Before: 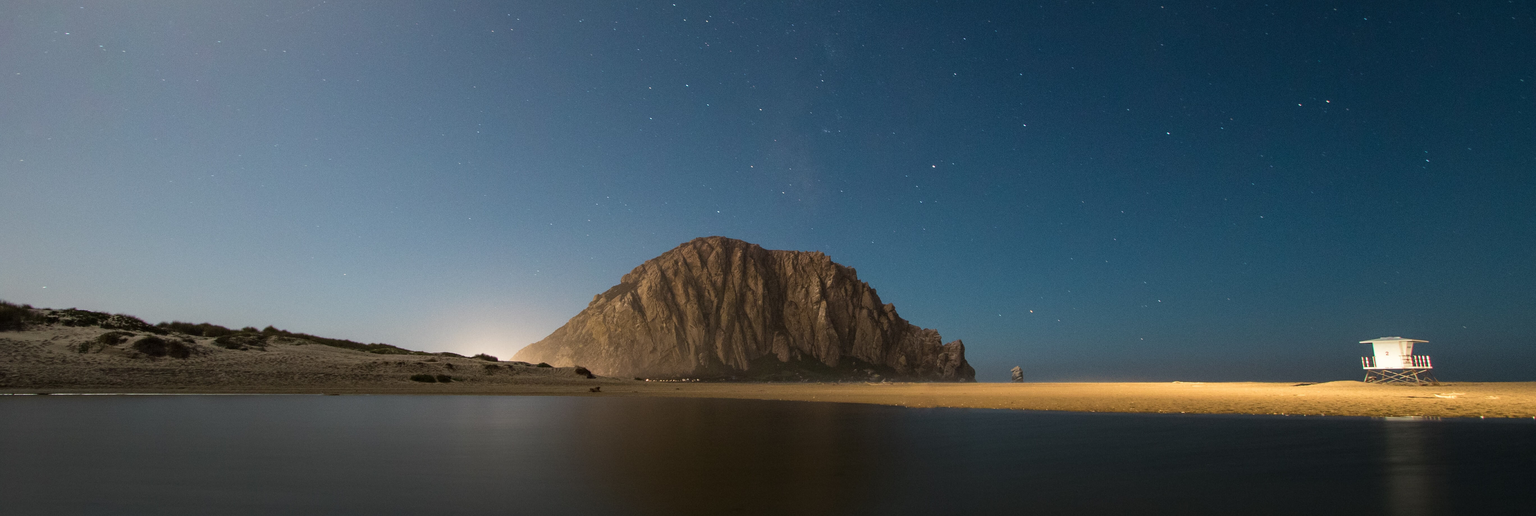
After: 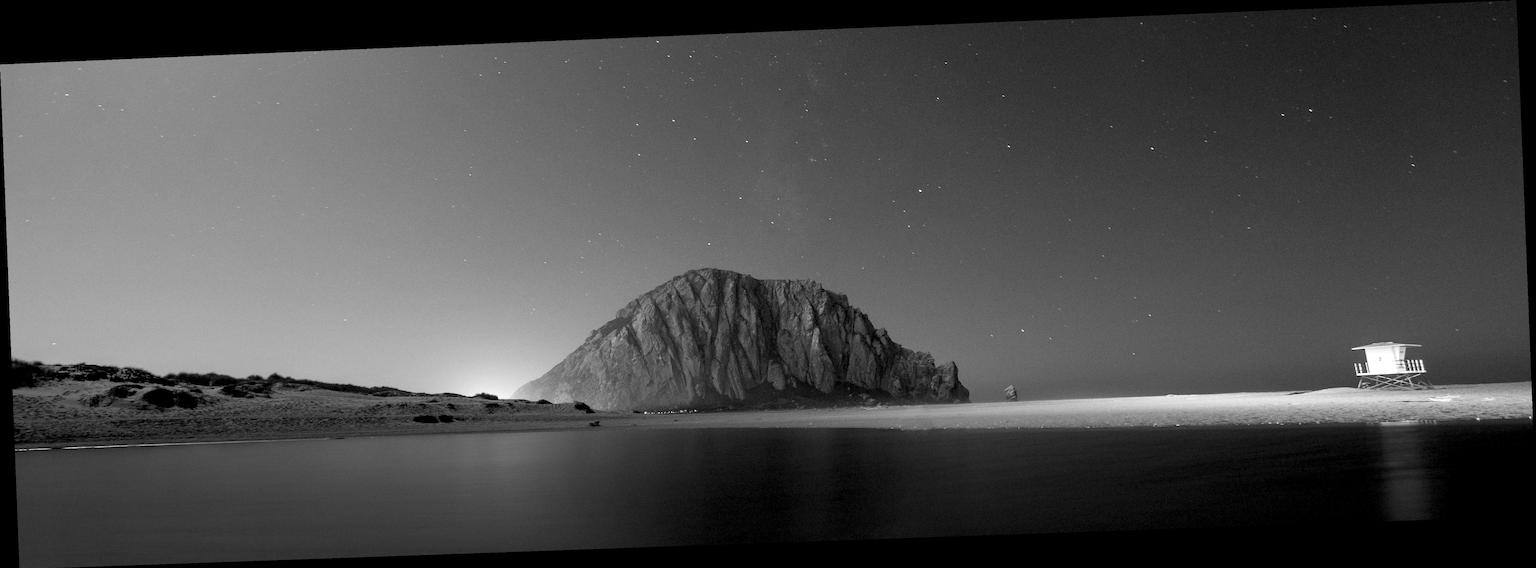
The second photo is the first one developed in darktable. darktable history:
rotate and perspective: rotation -2.22°, lens shift (horizontal) -0.022, automatic cropping off
rgb levels: levels [[0.01, 0.419, 0.839], [0, 0.5, 1], [0, 0.5, 1]]
monochrome: on, module defaults
